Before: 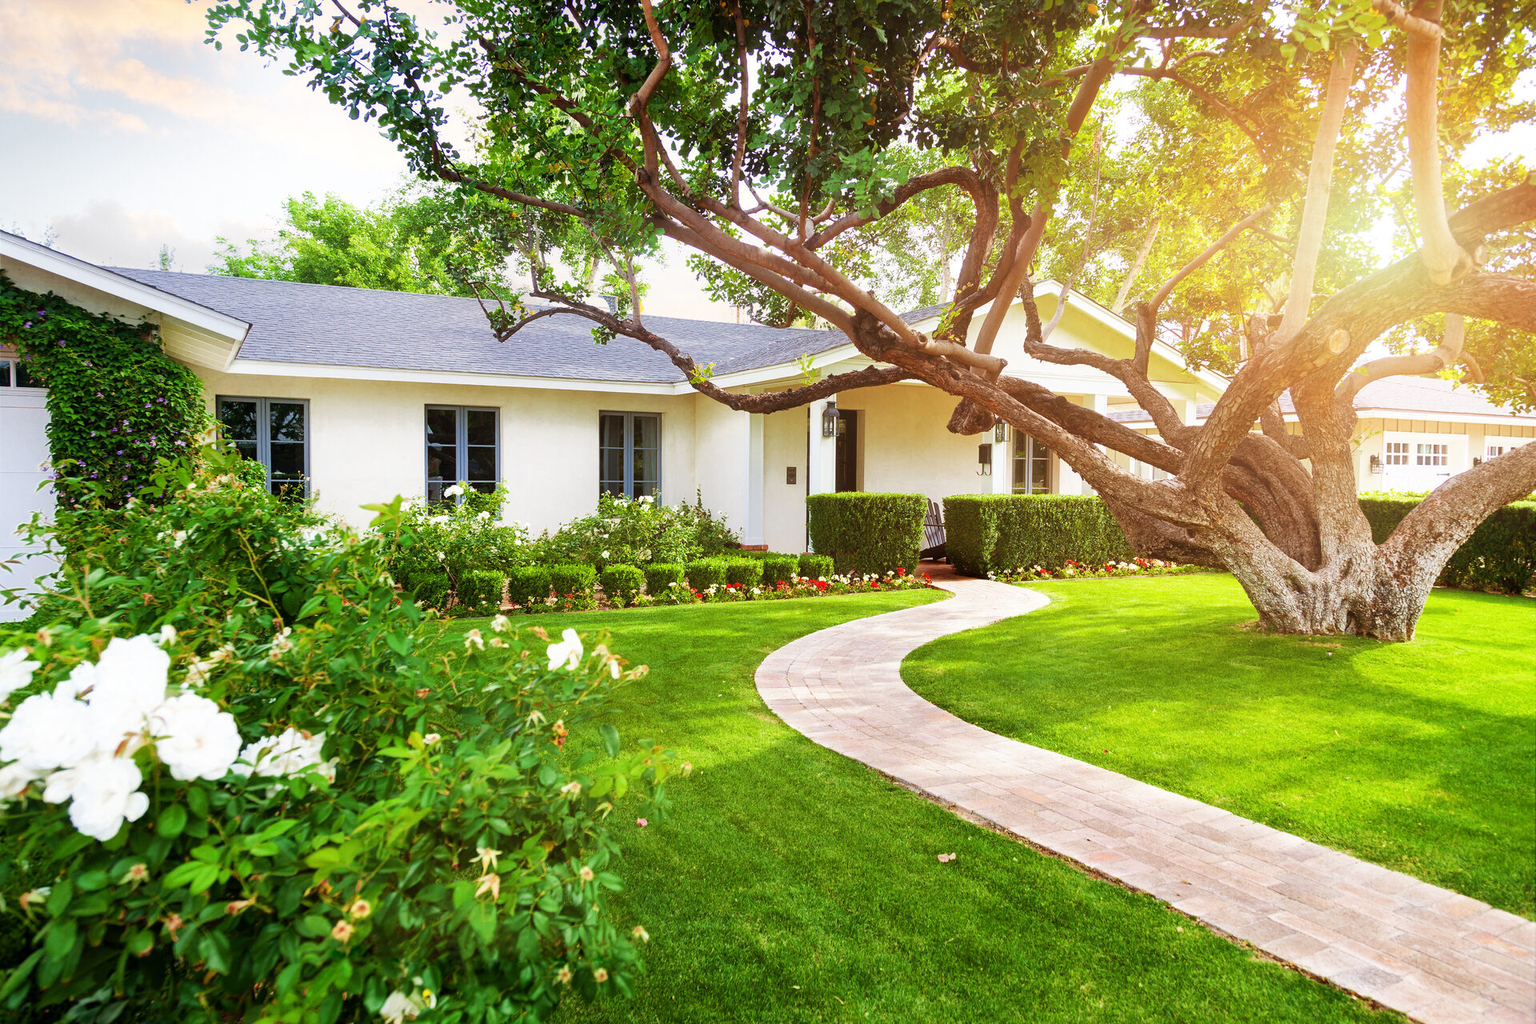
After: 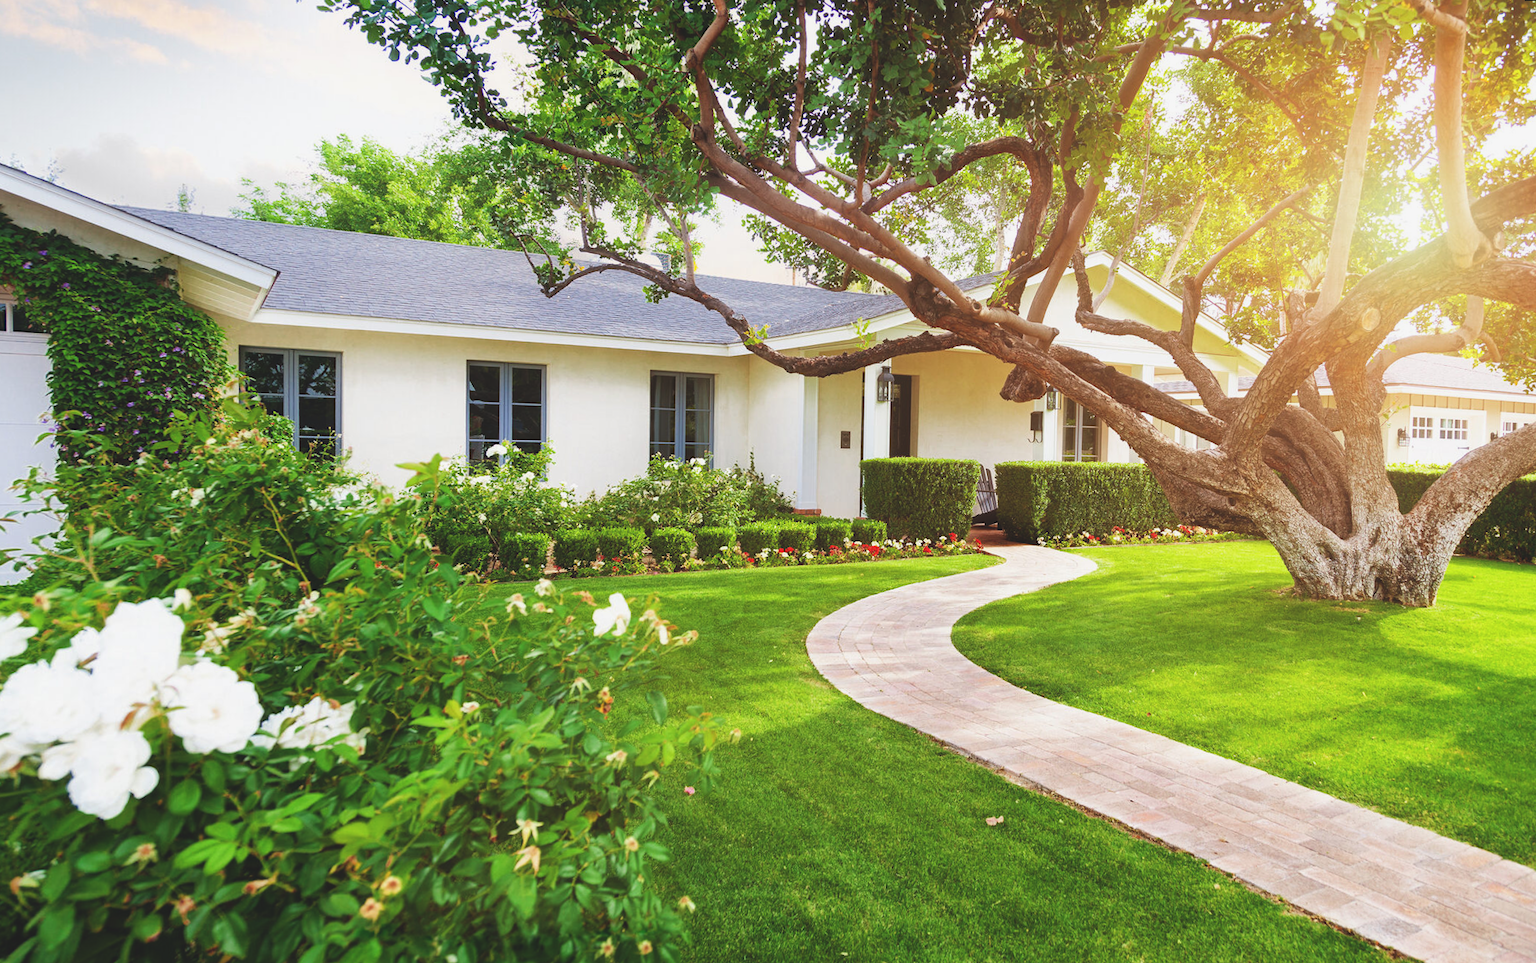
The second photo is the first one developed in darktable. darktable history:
rotate and perspective: rotation 0.679°, lens shift (horizontal) 0.136, crop left 0.009, crop right 0.991, crop top 0.078, crop bottom 0.95
exposure: black level correction -0.015, exposure -0.125 EV, compensate highlight preservation false
